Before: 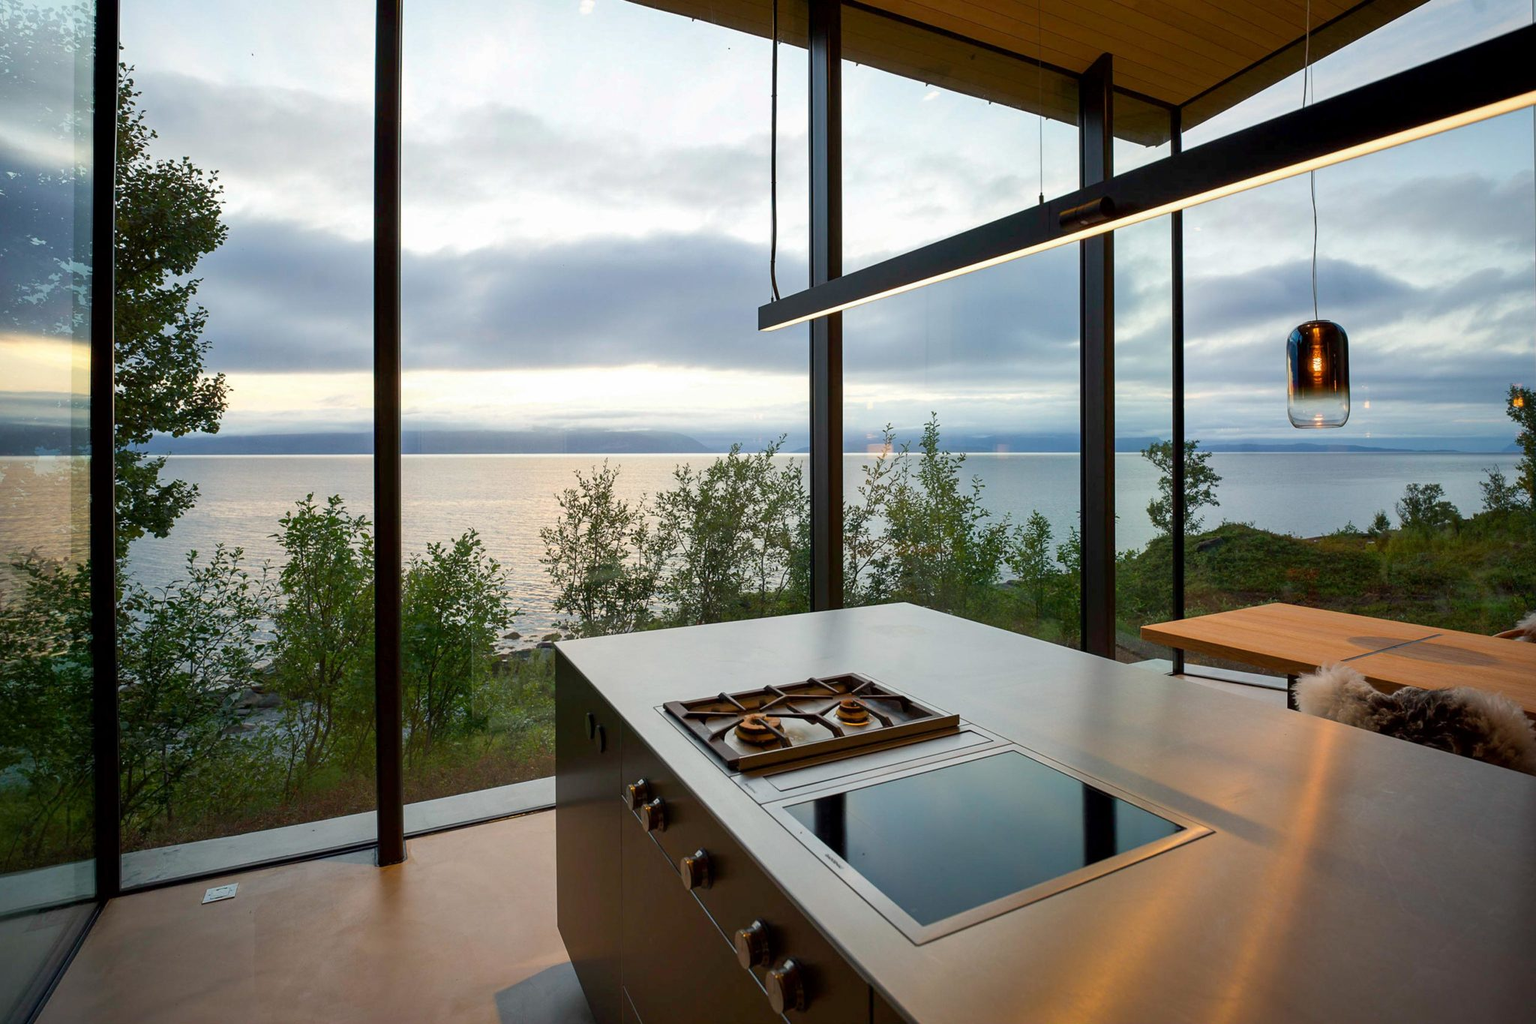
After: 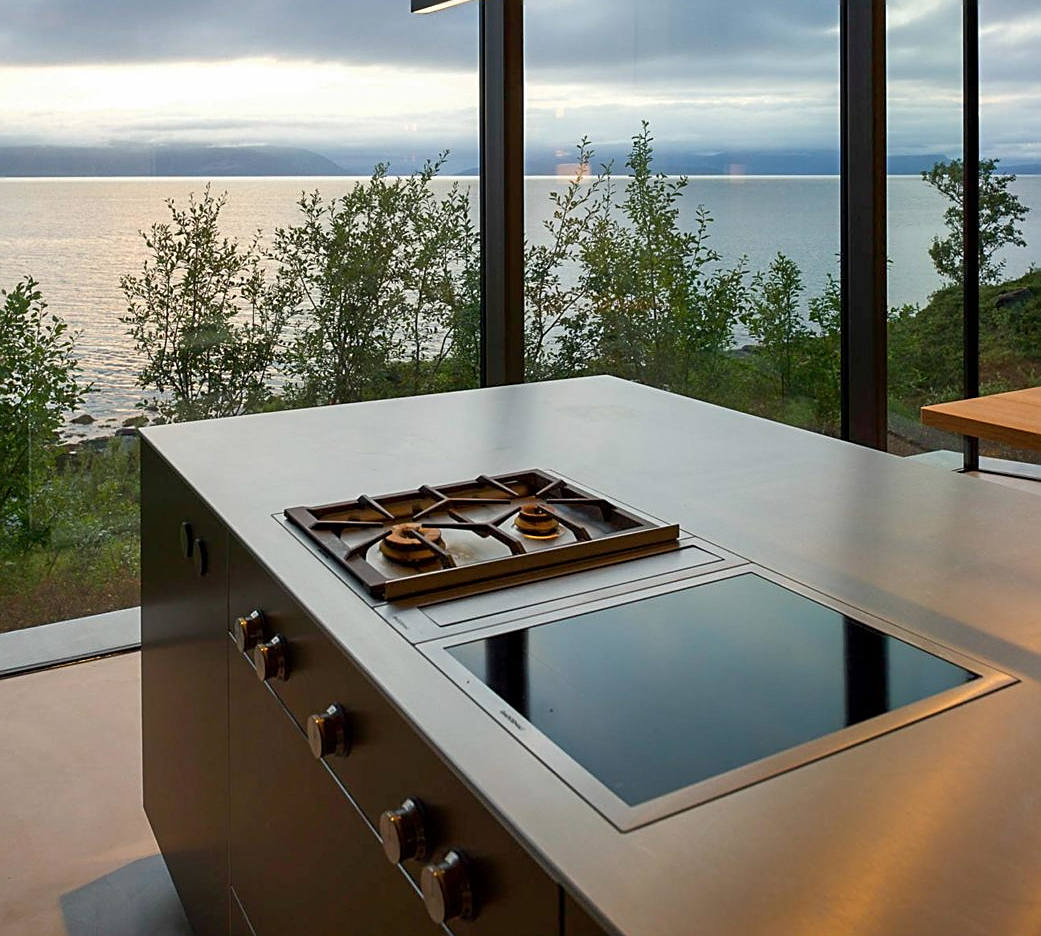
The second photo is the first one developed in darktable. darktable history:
crop and rotate: left 29.325%, top 31.391%, right 19.841%
sharpen: on, module defaults
shadows and highlights: radius 336.88, shadows 28.05, soften with gaussian
